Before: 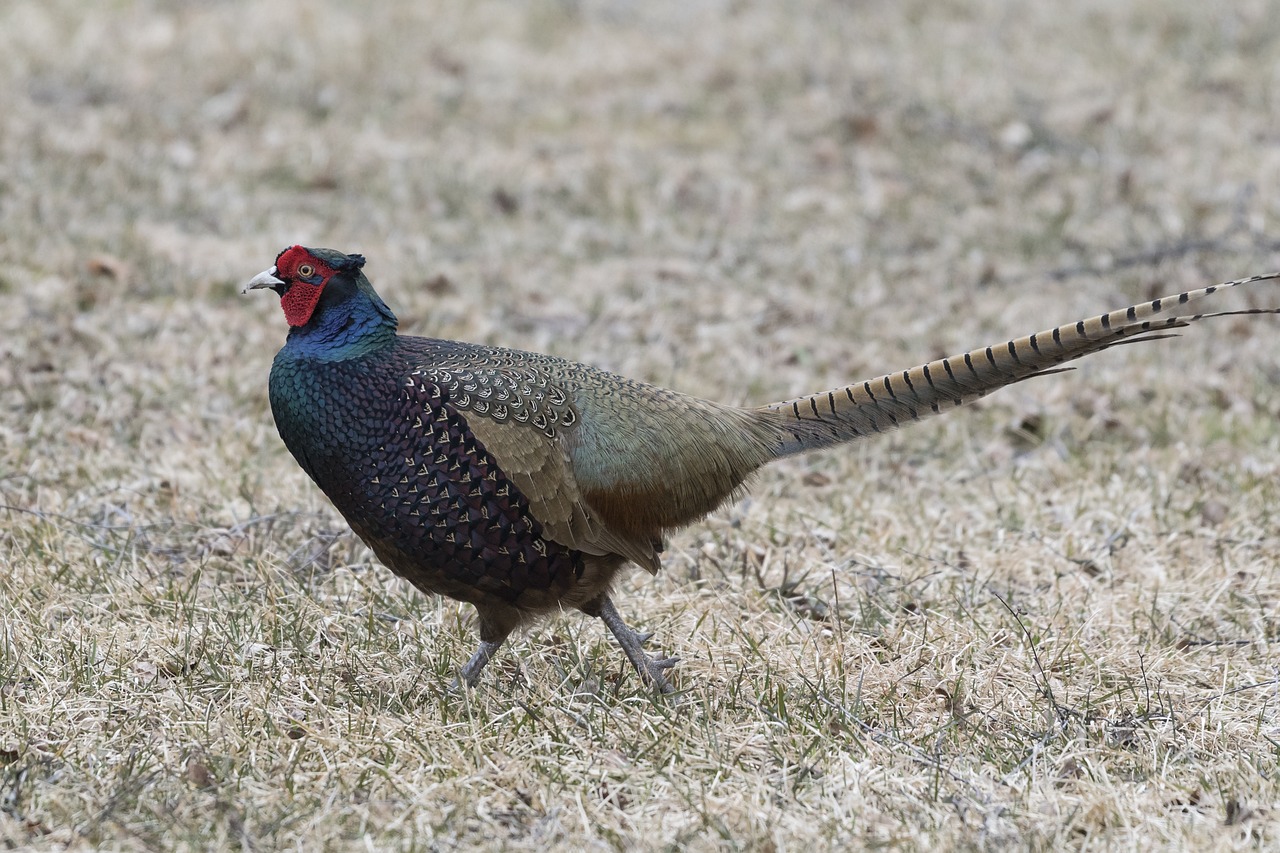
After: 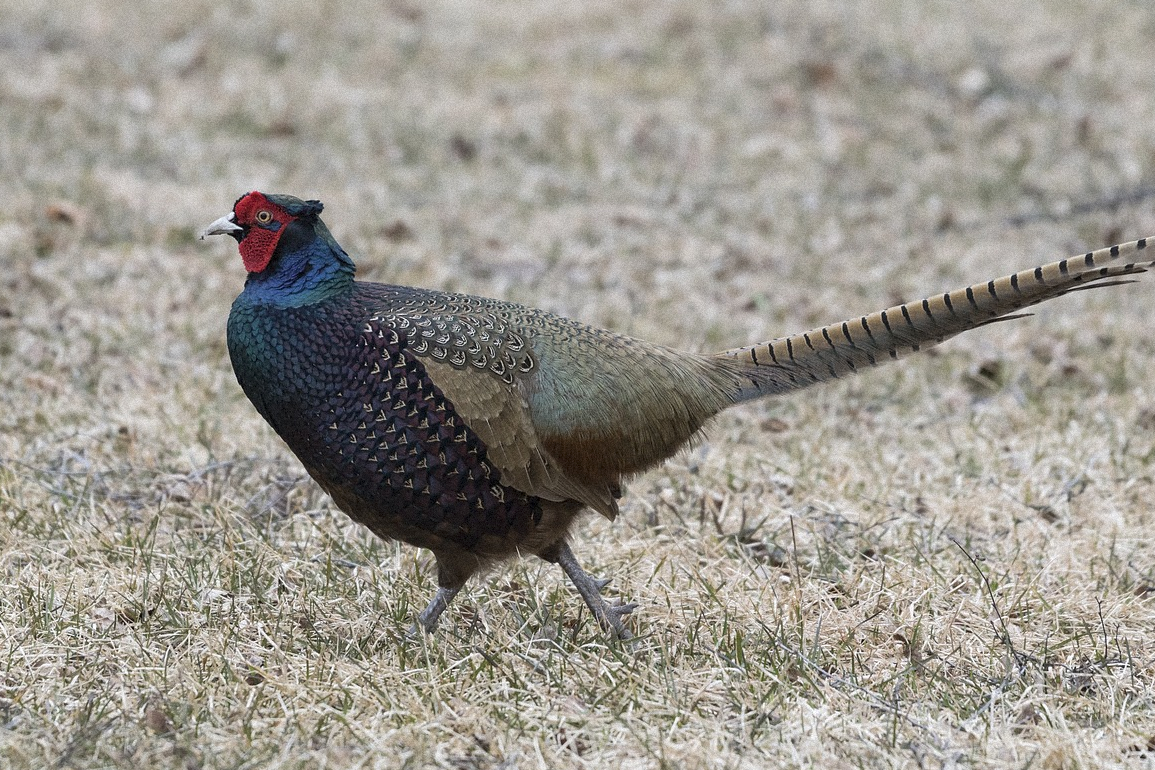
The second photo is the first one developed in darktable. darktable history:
grain: mid-tones bias 0%
crop: left 3.305%, top 6.436%, right 6.389%, bottom 3.258%
